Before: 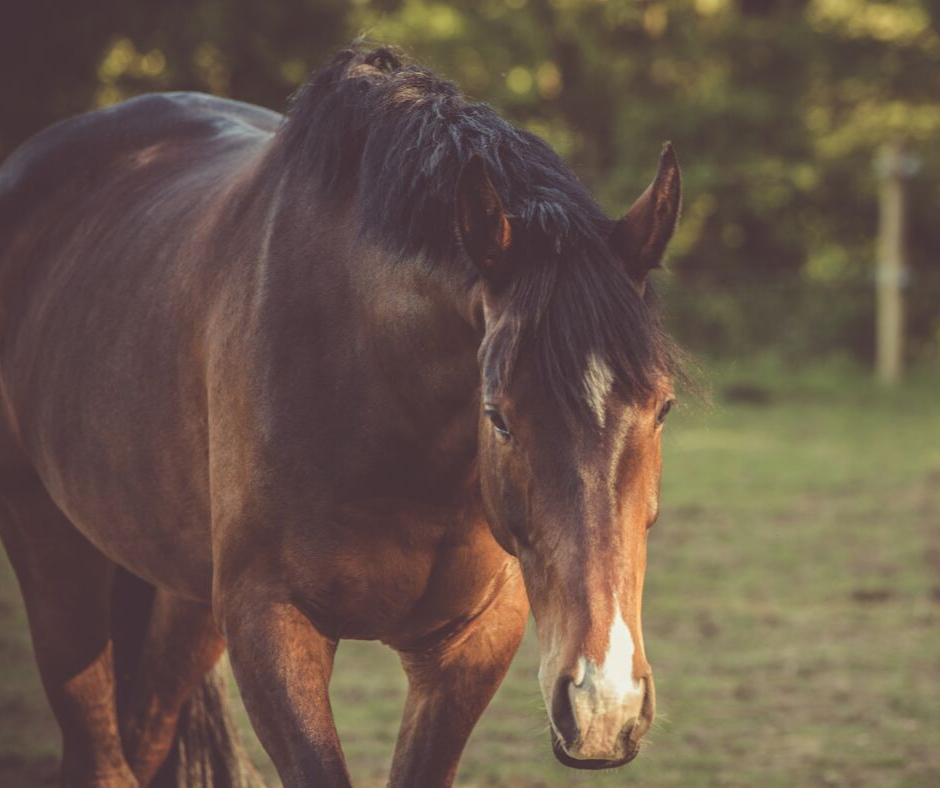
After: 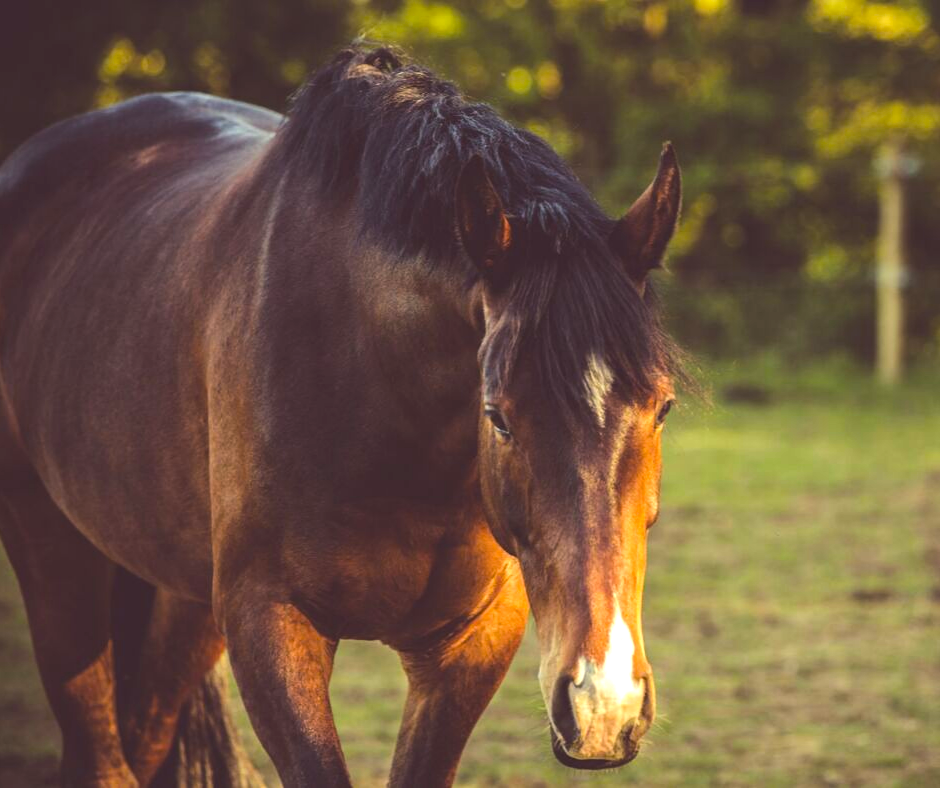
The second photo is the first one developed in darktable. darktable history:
color balance rgb: linear chroma grading › global chroma 15%, perceptual saturation grading › global saturation 30%
tone equalizer: -8 EV -0.75 EV, -7 EV -0.7 EV, -6 EV -0.6 EV, -5 EV -0.4 EV, -3 EV 0.4 EV, -2 EV 0.6 EV, -1 EV 0.7 EV, +0 EV 0.75 EV, edges refinement/feathering 500, mask exposure compensation -1.57 EV, preserve details no
